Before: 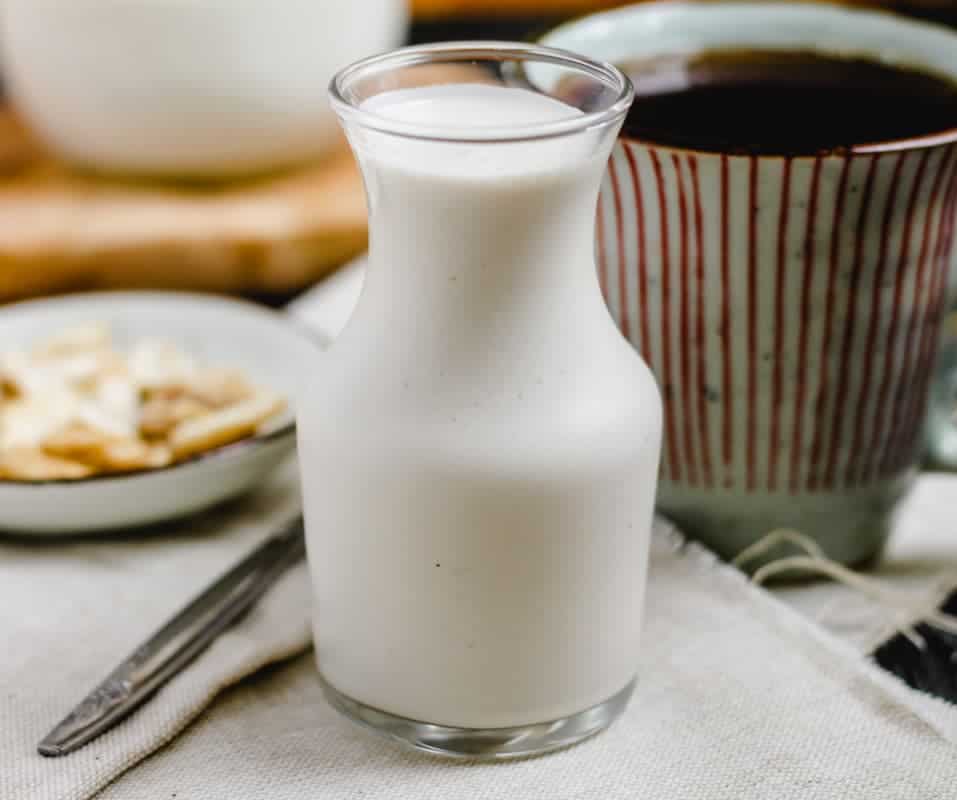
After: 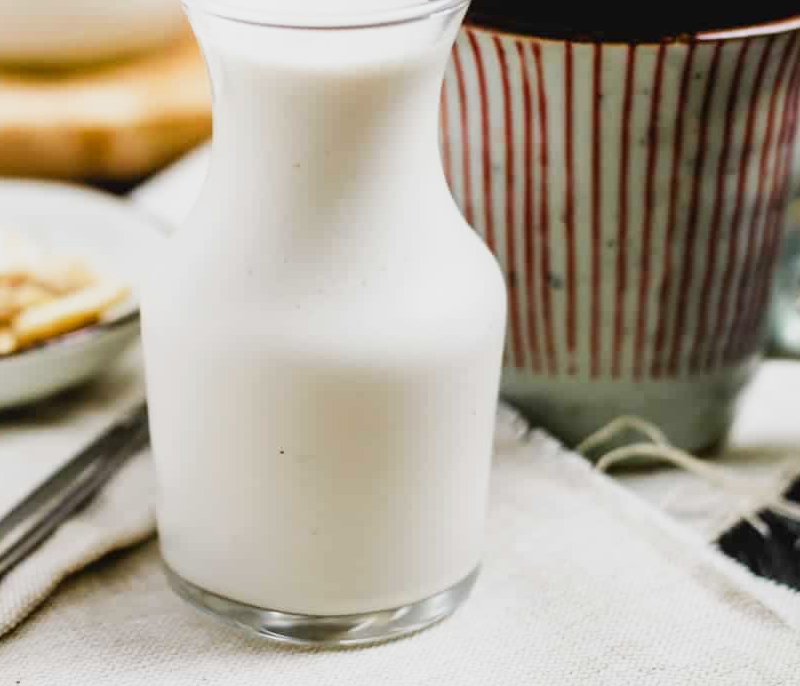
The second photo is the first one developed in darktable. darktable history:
base curve: curves: ch0 [(0, 0) (0.088, 0.125) (0.176, 0.251) (0.354, 0.501) (0.613, 0.749) (1, 0.877)], preserve colors none
crop: left 16.315%, top 14.246%
